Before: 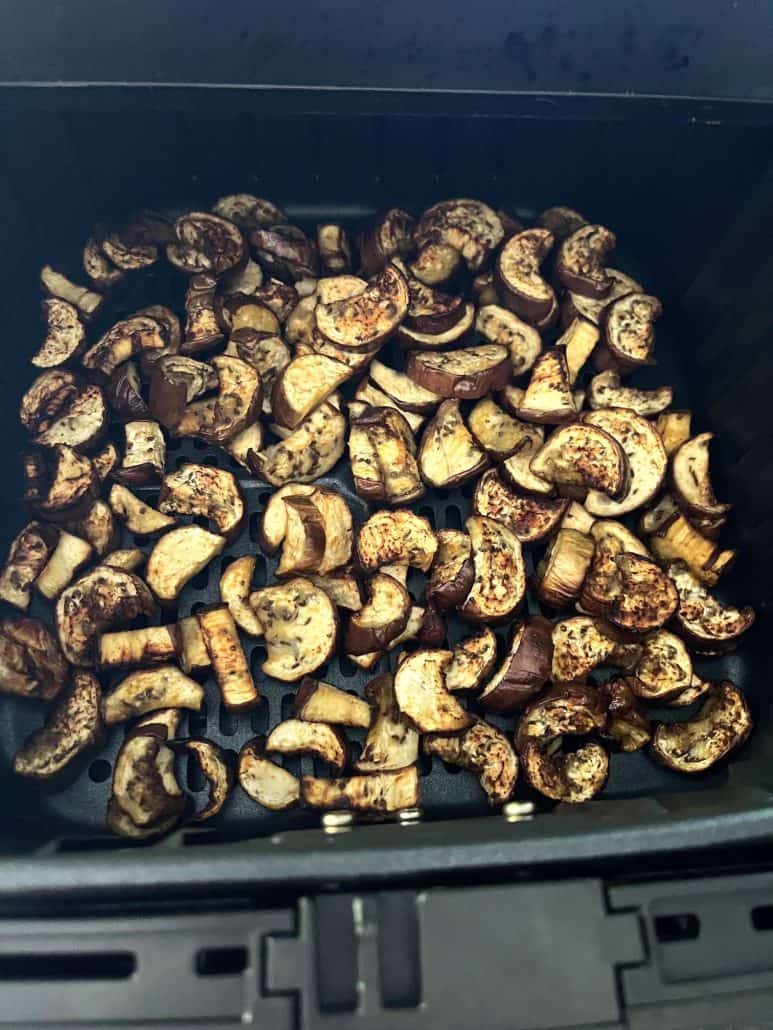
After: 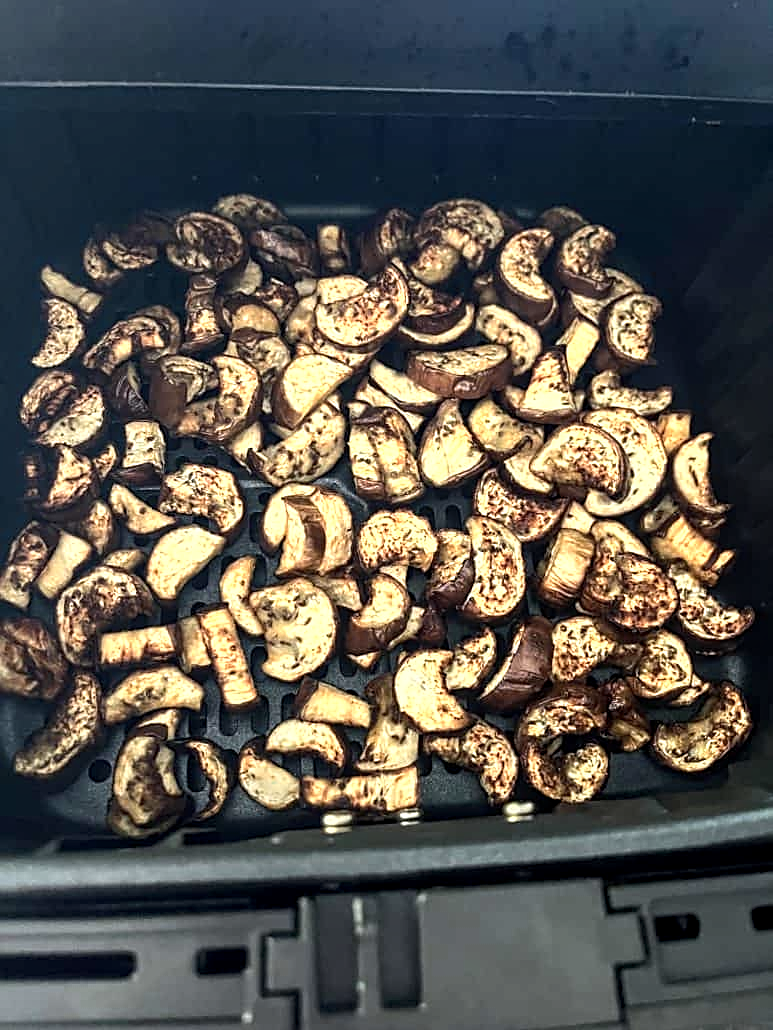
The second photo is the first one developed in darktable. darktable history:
sharpen: on, module defaults
color zones: curves: ch0 [(0.018, 0.548) (0.197, 0.654) (0.425, 0.447) (0.605, 0.658) (0.732, 0.579)]; ch1 [(0.105, 0.531) (0.224, 0.531) (0.386, 0.39) (0.618, 0.456) (0.732, 0.456) (0.956, 0.421)]; ch2 [(0.039, 0.583) (0.215, 0.465) (0.399, 0.544) (0.465, 0.548) (0.614, 0.447) (0.724, 0.43) (0.882, 0.623) (0.956, 0.632)]
local contrast: on, module defaults
